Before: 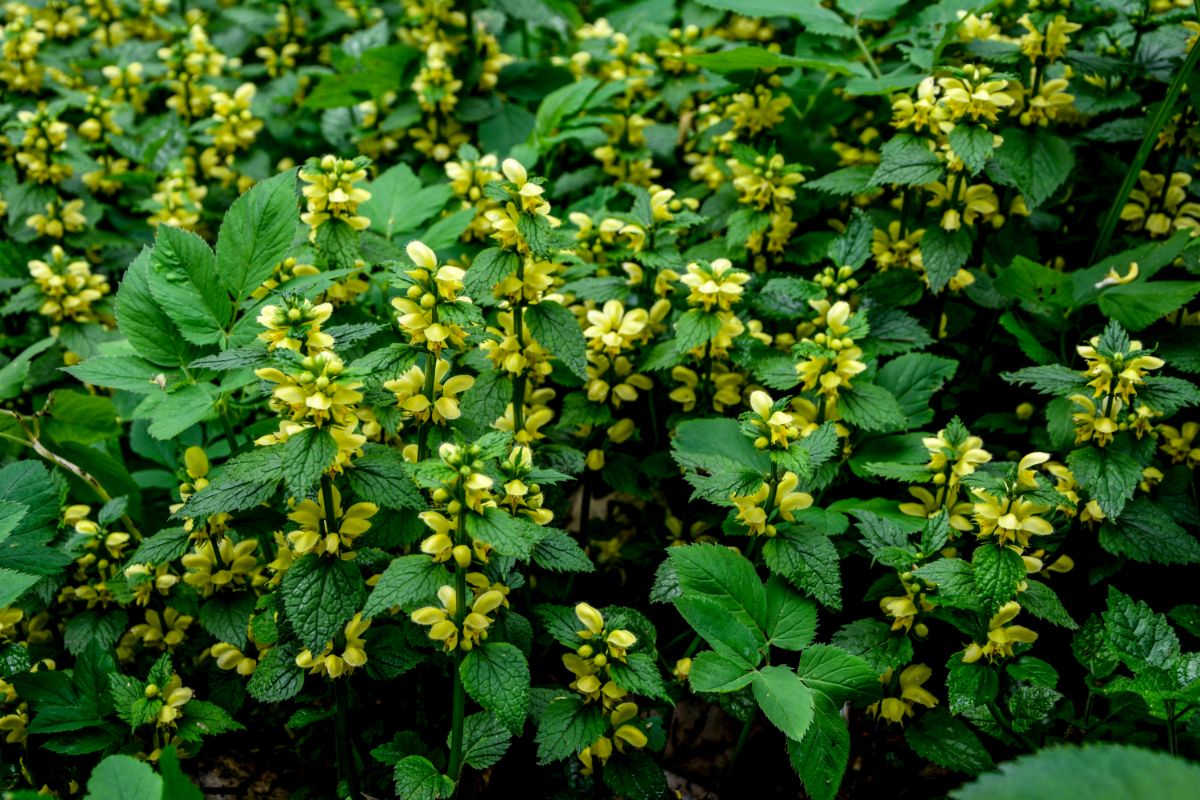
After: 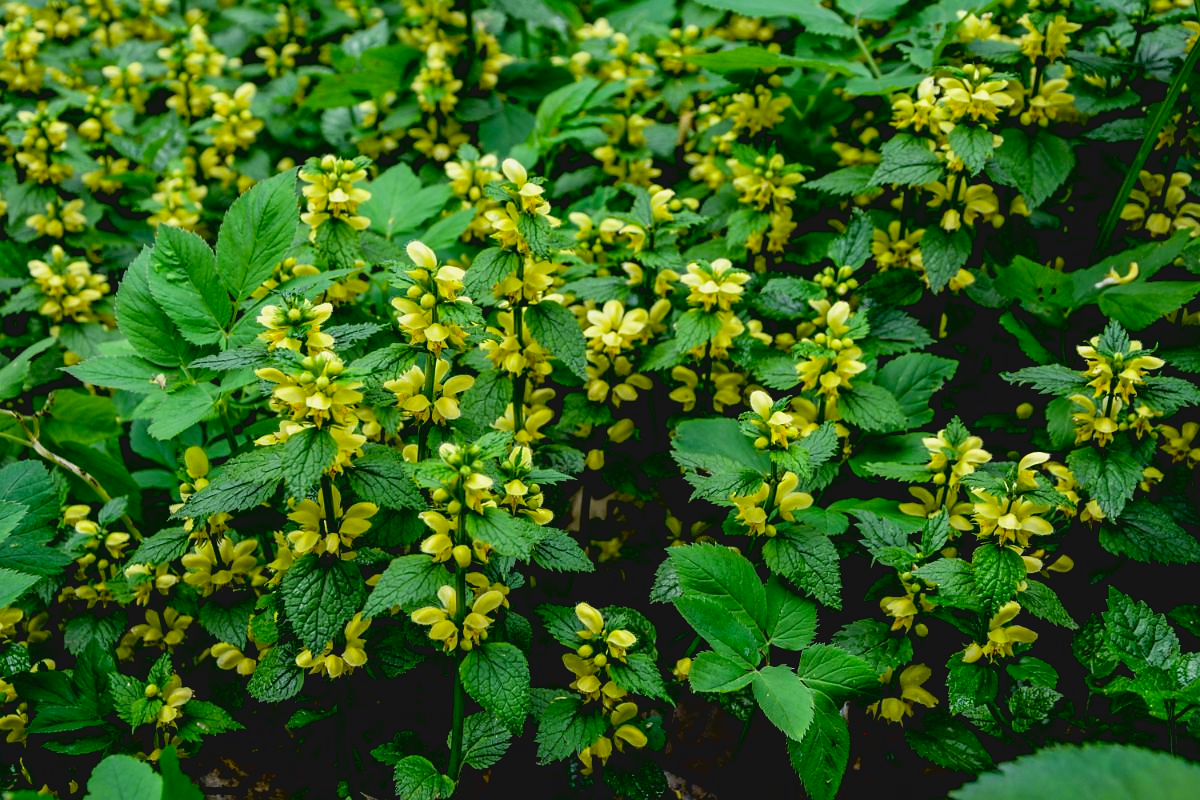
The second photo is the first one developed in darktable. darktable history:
contrast brightness saturation: contrast -0.1, brightness 0.05, saturation 0.08
exposure: black level correction 0.007, compensate highlight preservation false
sharpen: radius 0.969, amount 0.604
